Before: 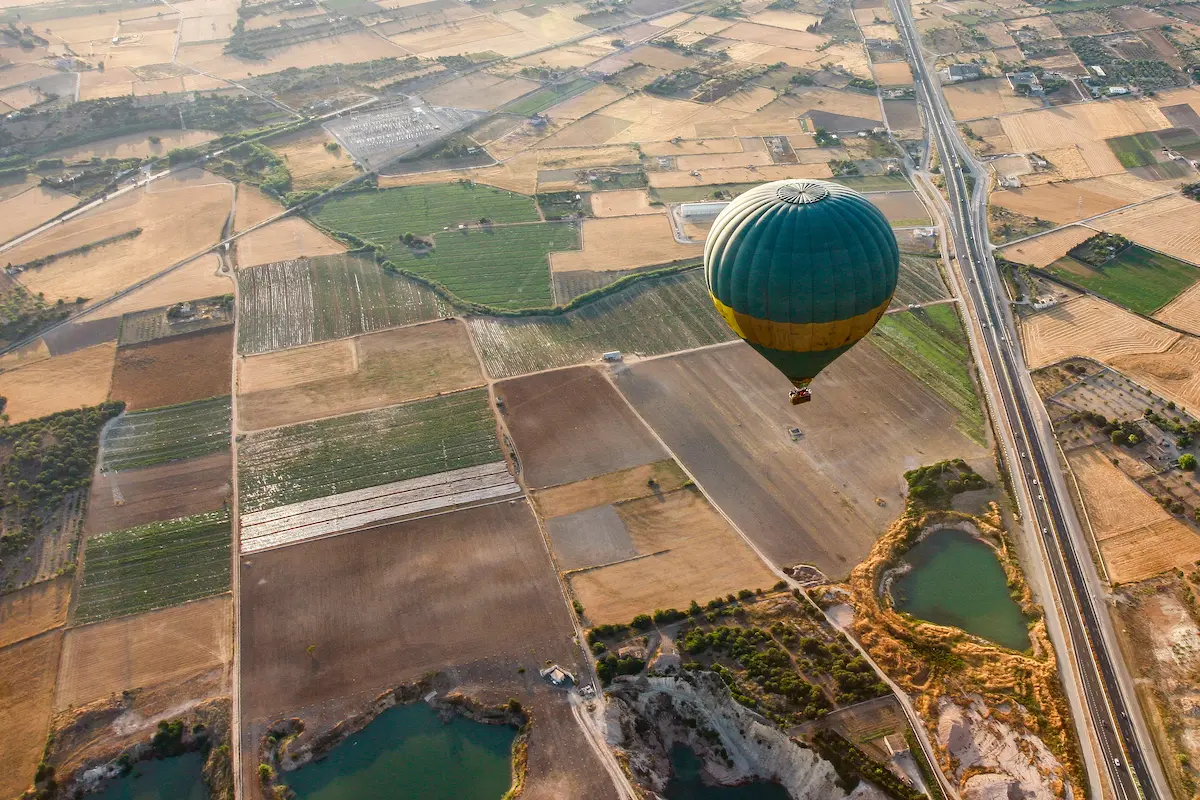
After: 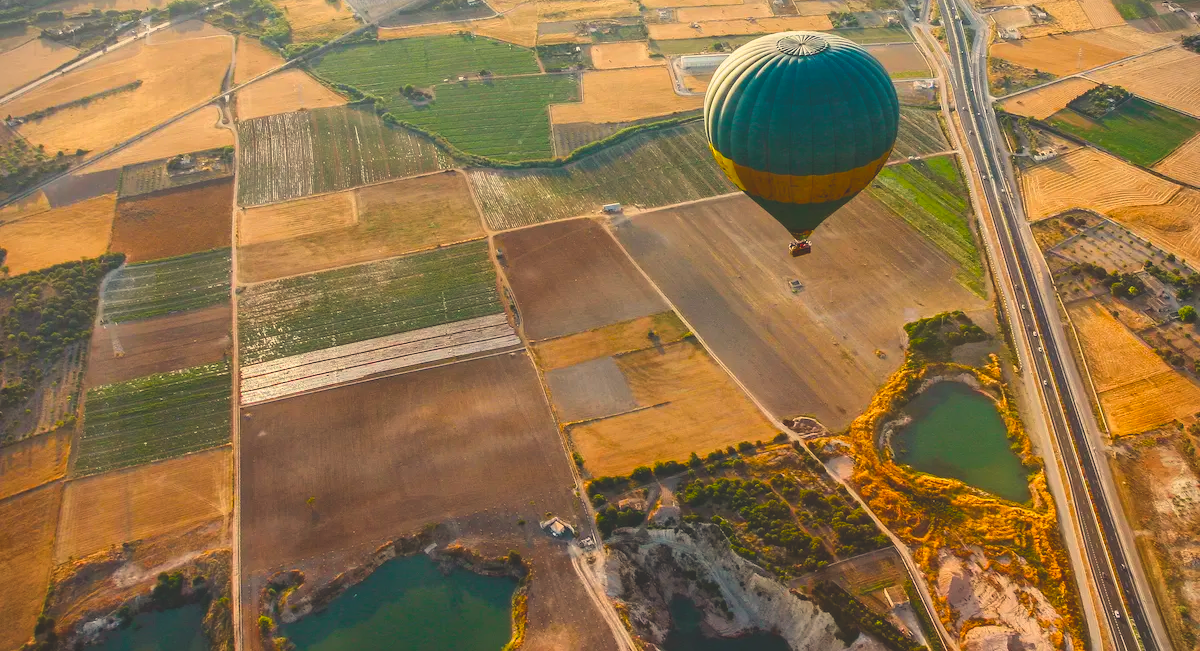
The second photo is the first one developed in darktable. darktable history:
crop and rotate: top 18.507%
contrast brightness saturation: contrast 0.04, saturation 0.07
vignetting: fall-off start 92.6%, brightness -0.52, saturation -0.51, center (-0.012, 0)
white balance: red 1.045, blue 0.932
exposure: black level correction -0.025, exposure -0.117 EV, compensate highlight preservation false
color balance rgb: linear chroma grading › global chroma 15%, perceptual saturation grading › global saturation 30%
